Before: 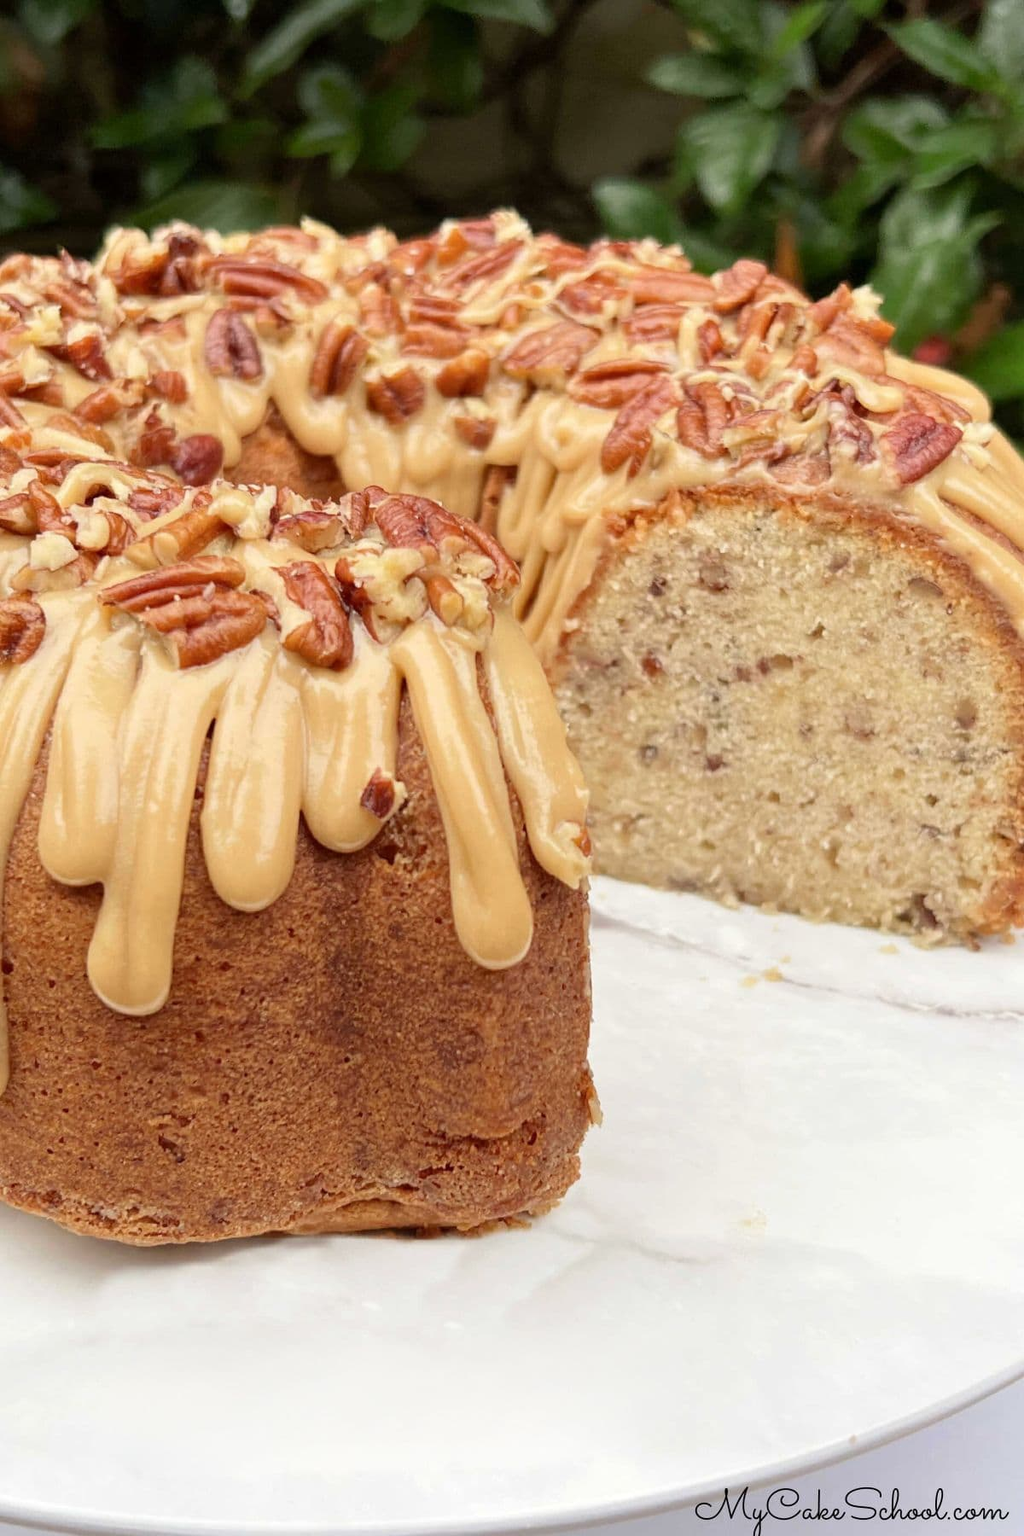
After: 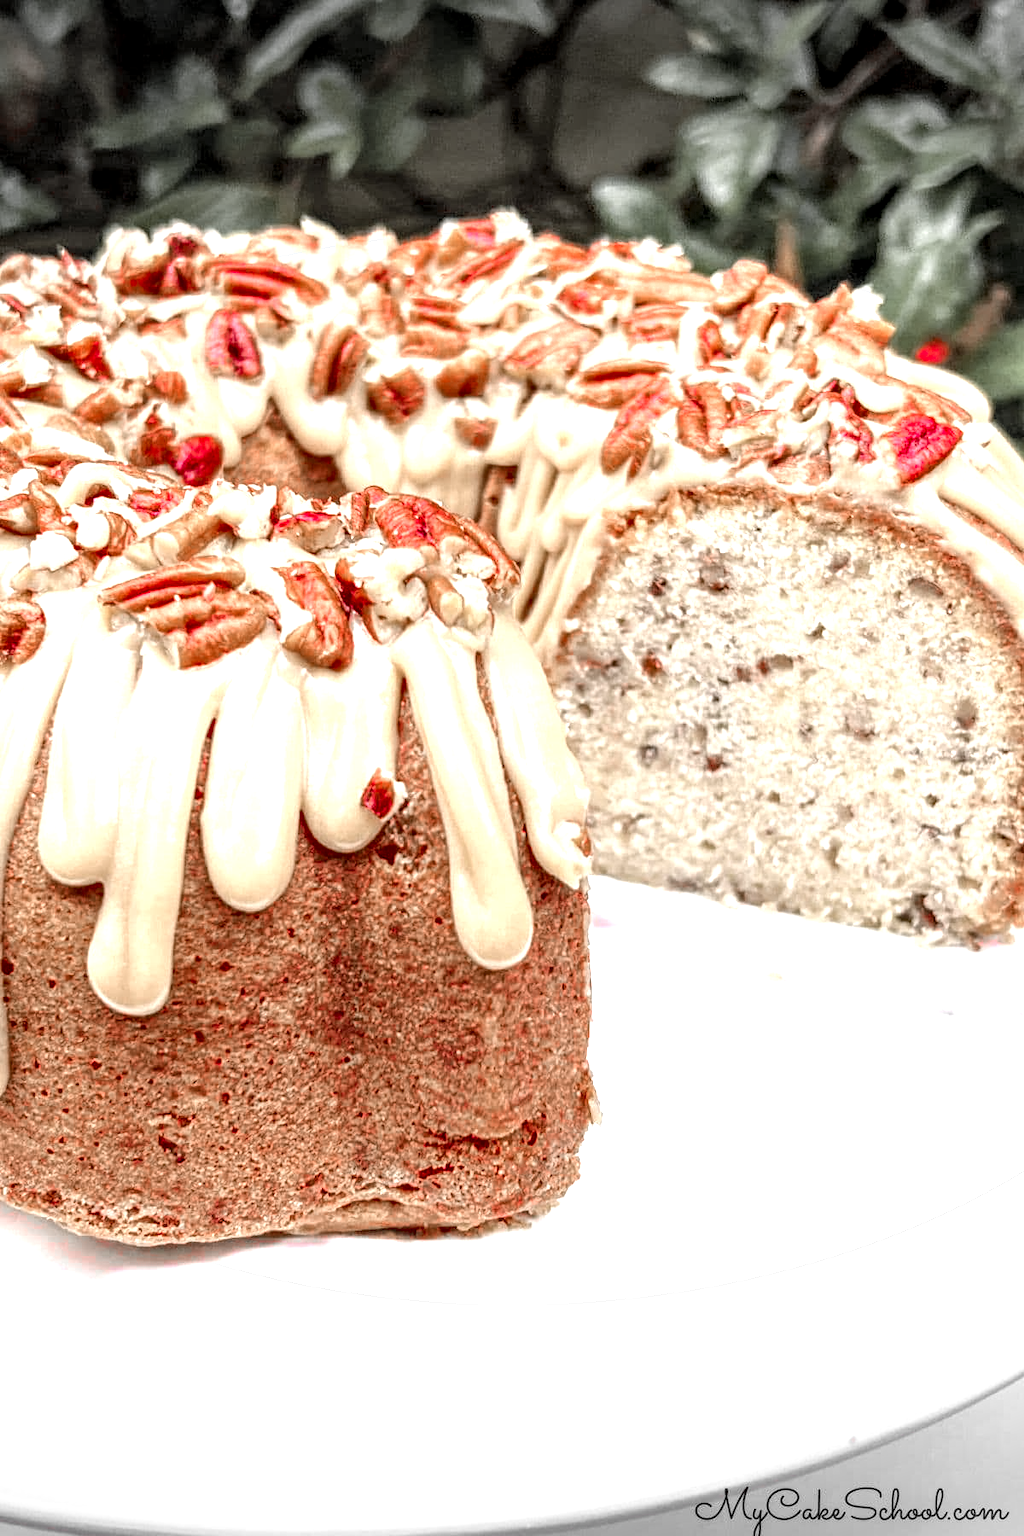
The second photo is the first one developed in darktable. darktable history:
color calibration: gray › normalize channels true, illuminant as shot in camera, x 0.358, y 0.373, temperature 4628.91 K, gamut compression 0.022
local contrast: highlights 5%, shadows 7%, detail 181%
exposure: exposure 0.951 EV, compensate highlight preservation false
vignetting: fall-off start 100.67%, width/height ratio 1.307, unbound false
haze removal: compatibility mode true, adaptive false
contrast brightness saturation: brightness 0.092, saturation 0.191
color zones: curves: ch1 [(0, 0.831) (0.08, 0.771) (0.157, 0.268) (0.241, 0.207) (0.562, -0.005) (0.714, -0.013) (0.876, 0.01) (1, 0.831)]
